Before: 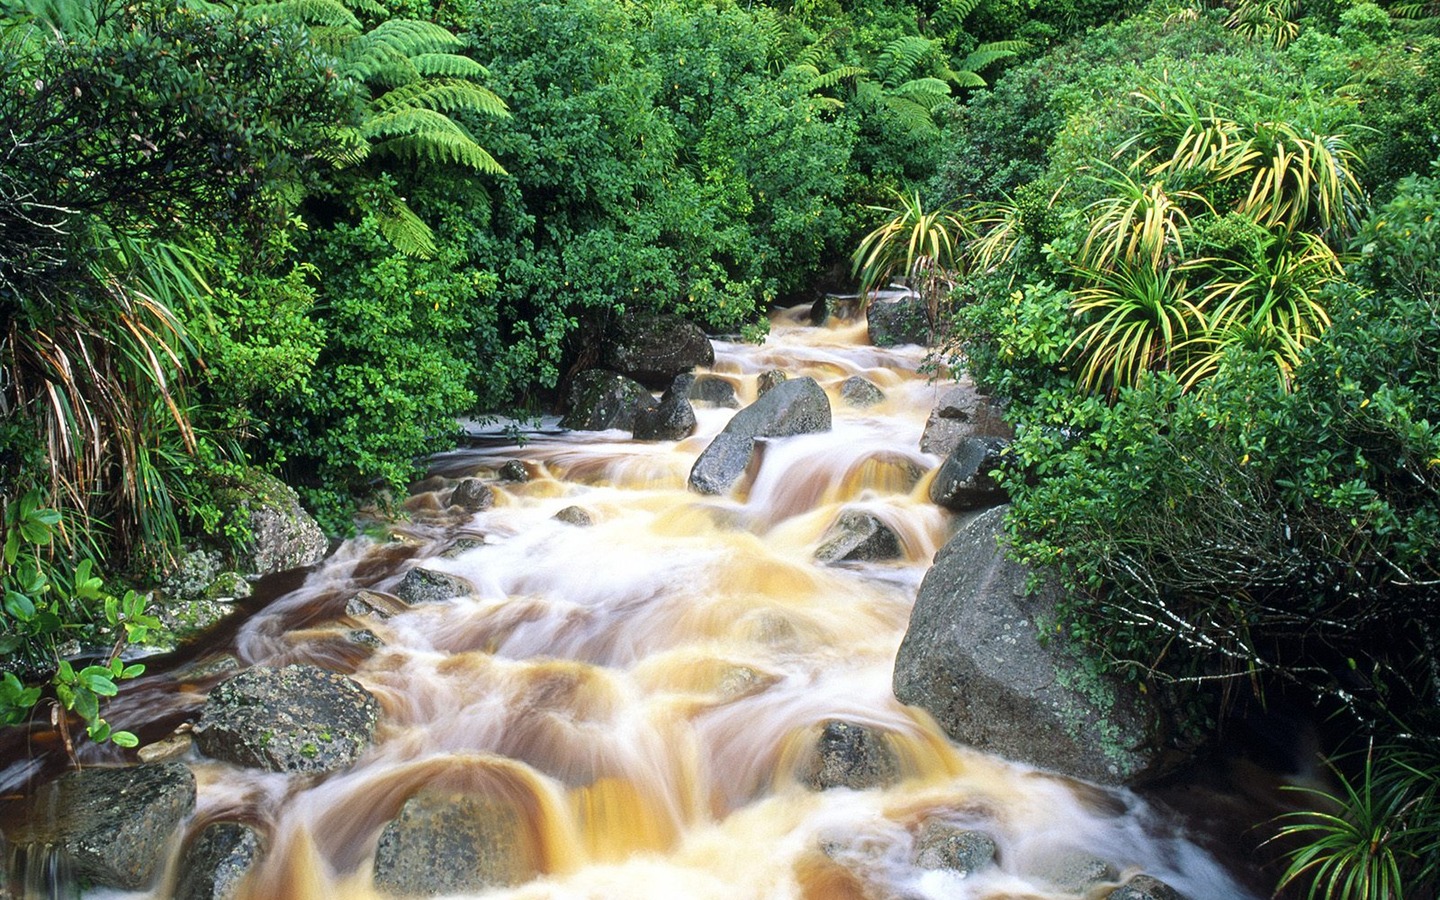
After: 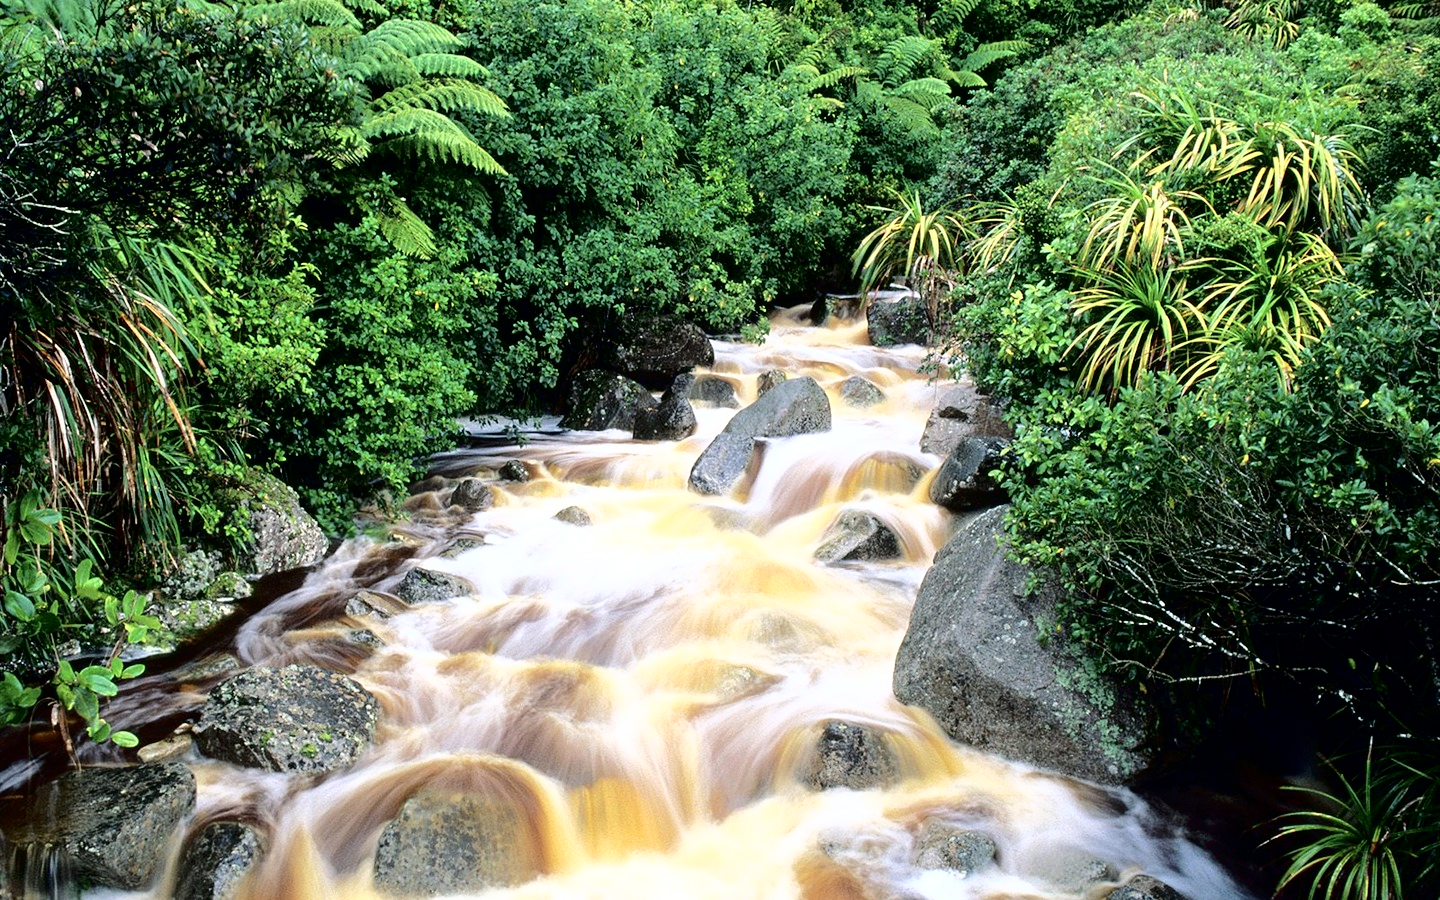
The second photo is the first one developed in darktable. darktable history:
tone curve: curves: ch0 [(0, 0) (0.003, 0) (0.011, 0.001) (0.025, 0.001) (0.044, 0.002) (0.069, 0.007) (0.1, 0.015) (0.136, 0.027) (0.177, 0.066) (0.224, 0.122) (0.277, 0.219) (0.335, 0.327) (0.399, 0.432) (0.468, 0.527) (0.543, 0.615) (0.623, 0.695) (0.709, 0.777) (0.801, 0.874) (0.898, 0.973) (1, 1)], color space Lab, independent channels, preserve colors none
